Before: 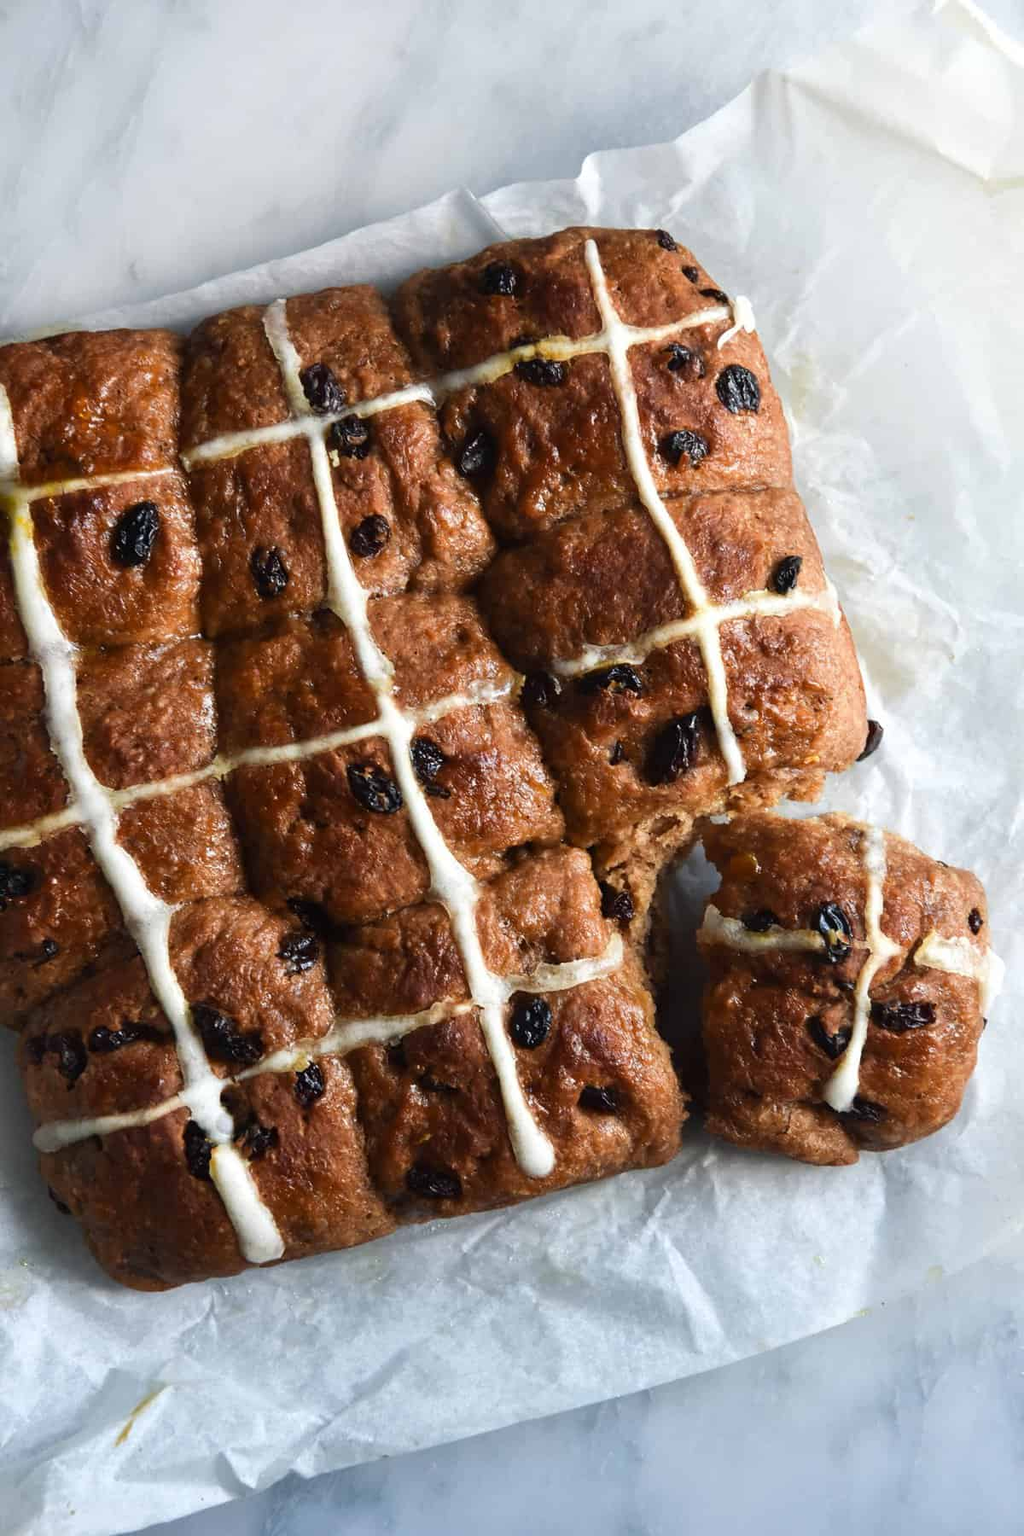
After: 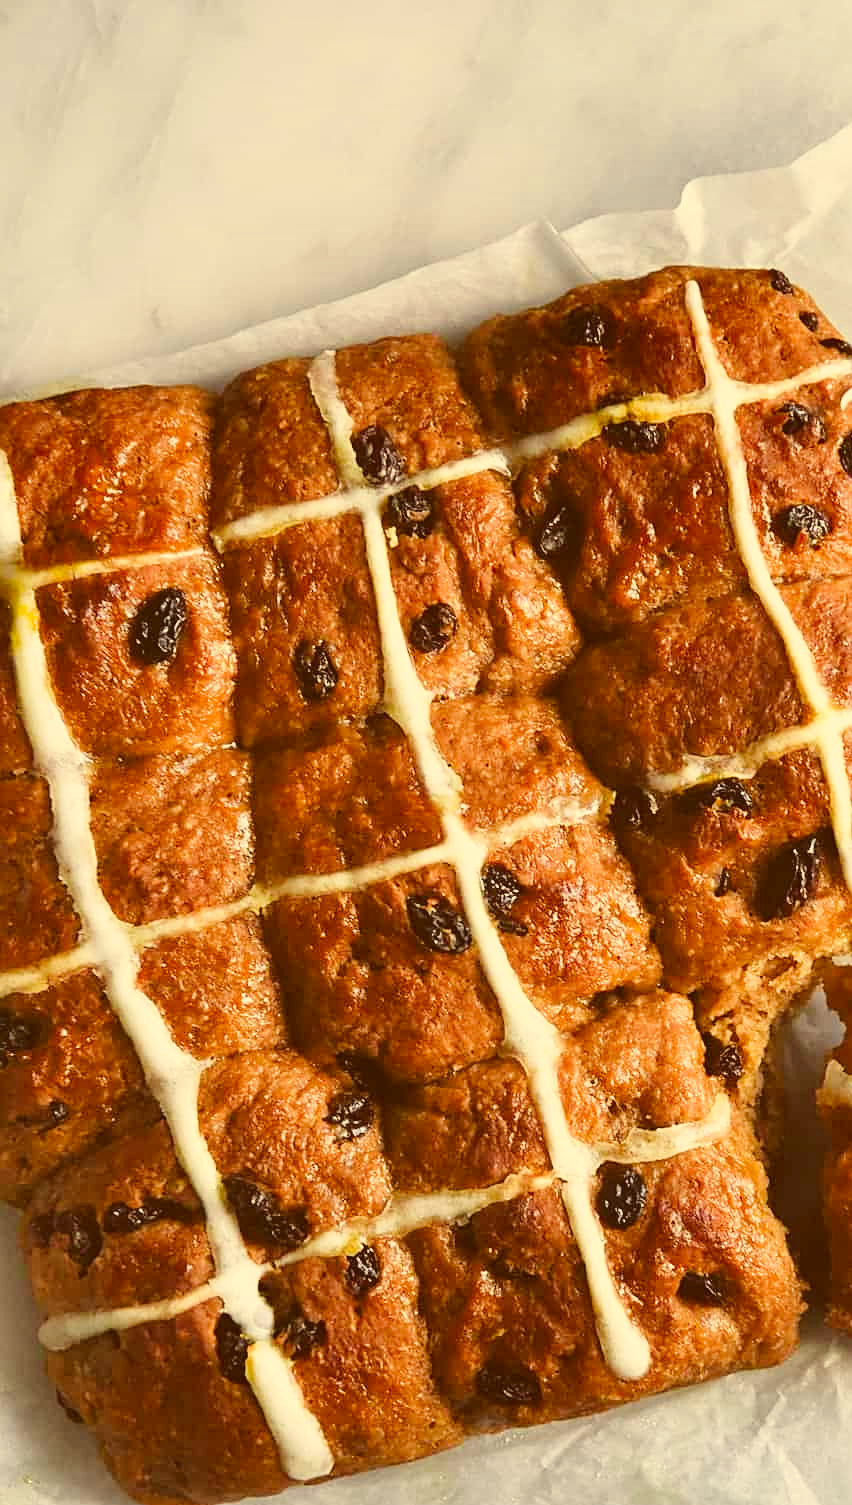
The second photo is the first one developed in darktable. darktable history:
crop: right 28.991%, bottom 16.346%
color balance rgb: global offset › luminance 1.531%, perceptual saturation grading › global saturation 0.101%, perceptual brilliance grading › mid-tones 10.871%, perceptual brilliance grading › shadows 15.485%, global vibrance 20%
filmic rgb: black relative exposure -7.98 EV, white relative exposure 4 EV, hardness 4.12, contrast 0.993
sharpen: on, module defaults
exposure: exposure 0.949 EV, compensate highlight preservation false
shadows and highlights: radius 336.79, shadows 28.6, soften with gaussian
color correction: highlights a* 1.22, highlights b* 25.03, shadows a* 15.53, shadows b* 24.77
